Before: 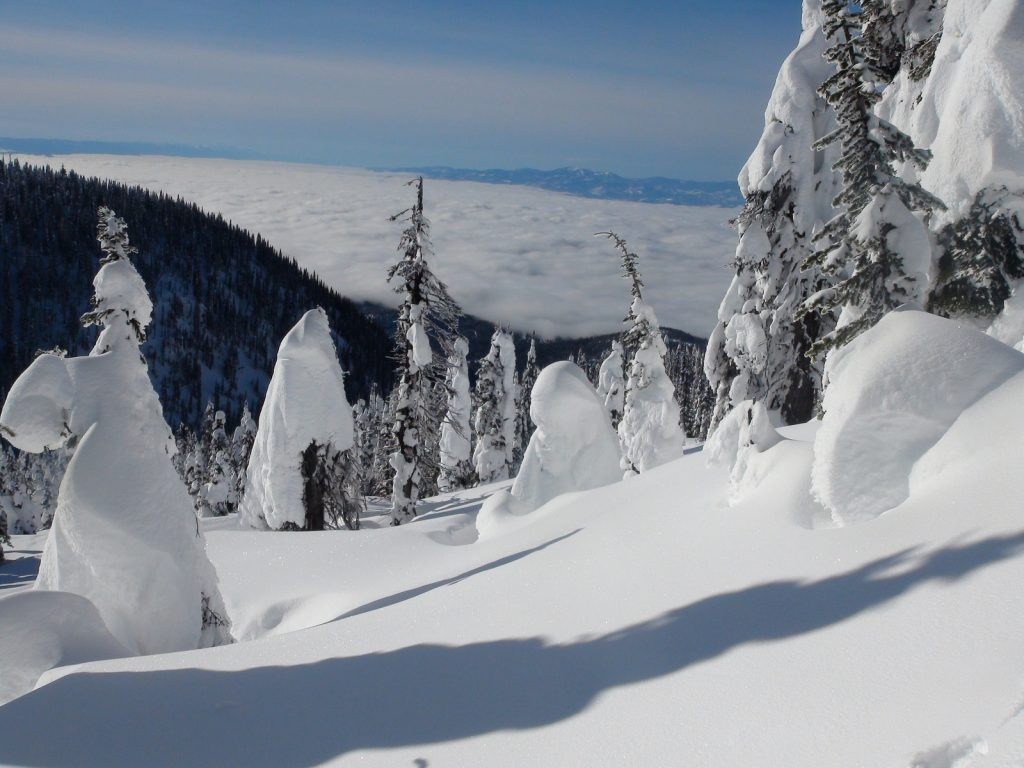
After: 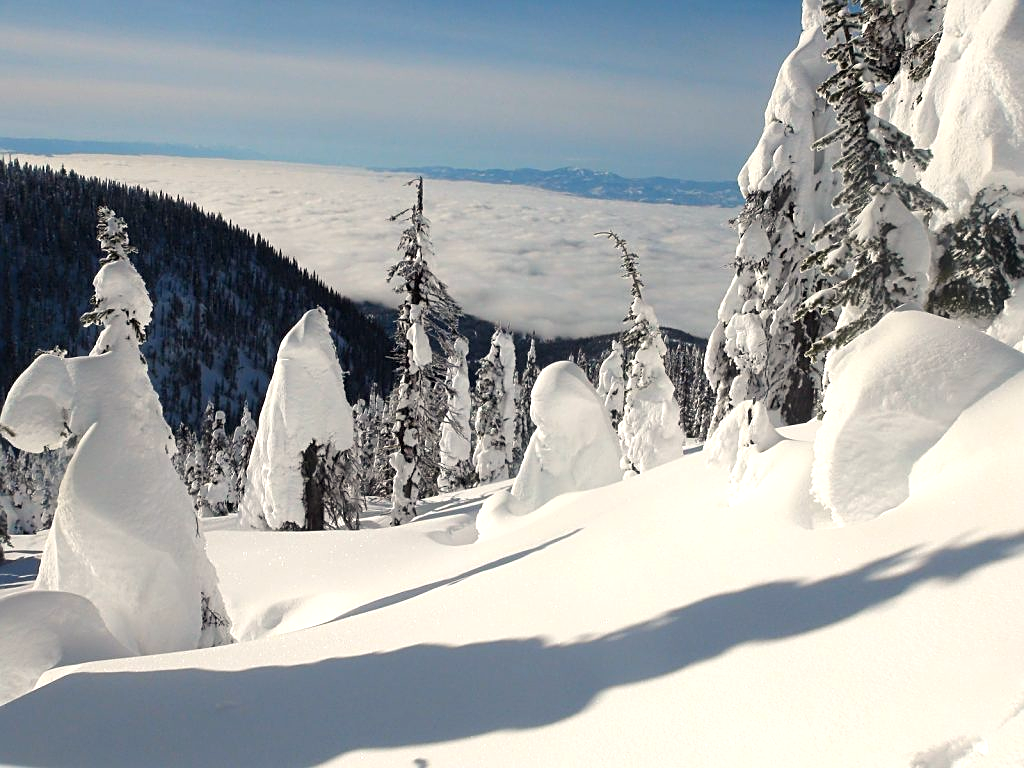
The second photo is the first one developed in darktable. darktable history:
exposure: exposure 0.6 EV, compensate highlight preservation false
sharpen: on, module defaults
white balance: red 1.045, blue 0.932
